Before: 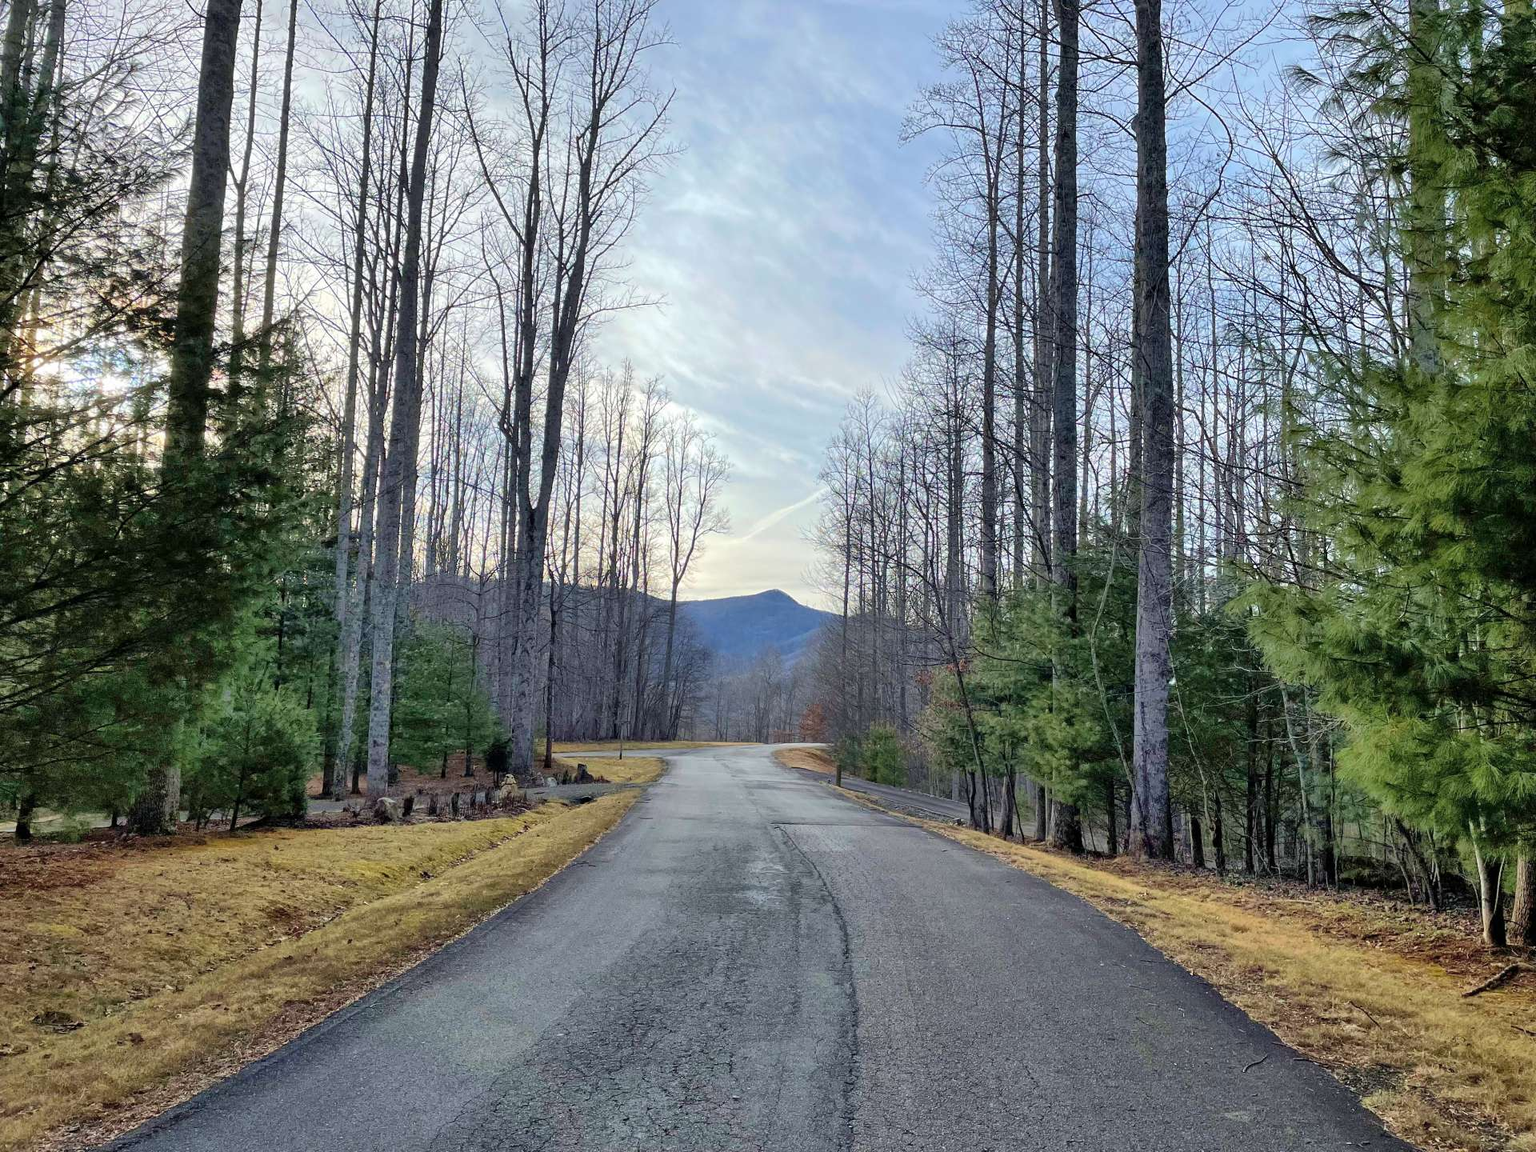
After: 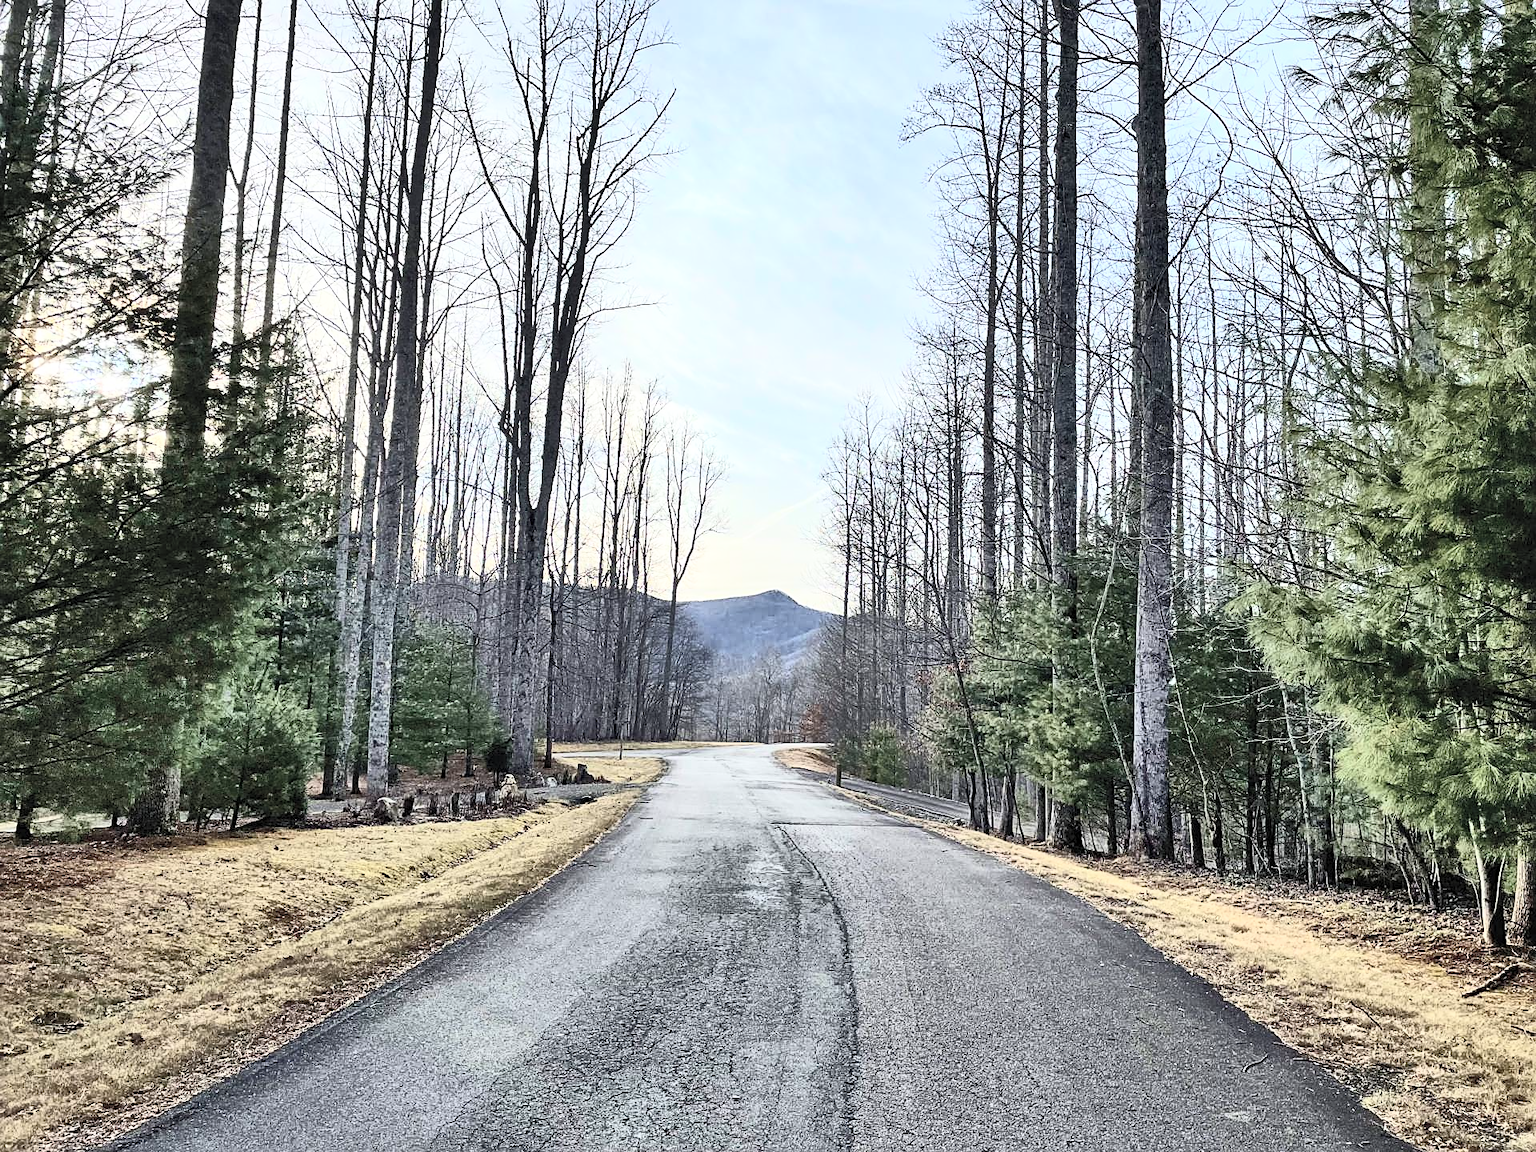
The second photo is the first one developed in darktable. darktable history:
shadows and highlights: low approximation 0.01, soften with gaussian
sharpen: on, module defaults
contrast brightness saturation: contrast 0.566, brightness 0.574, saturation -0.329
